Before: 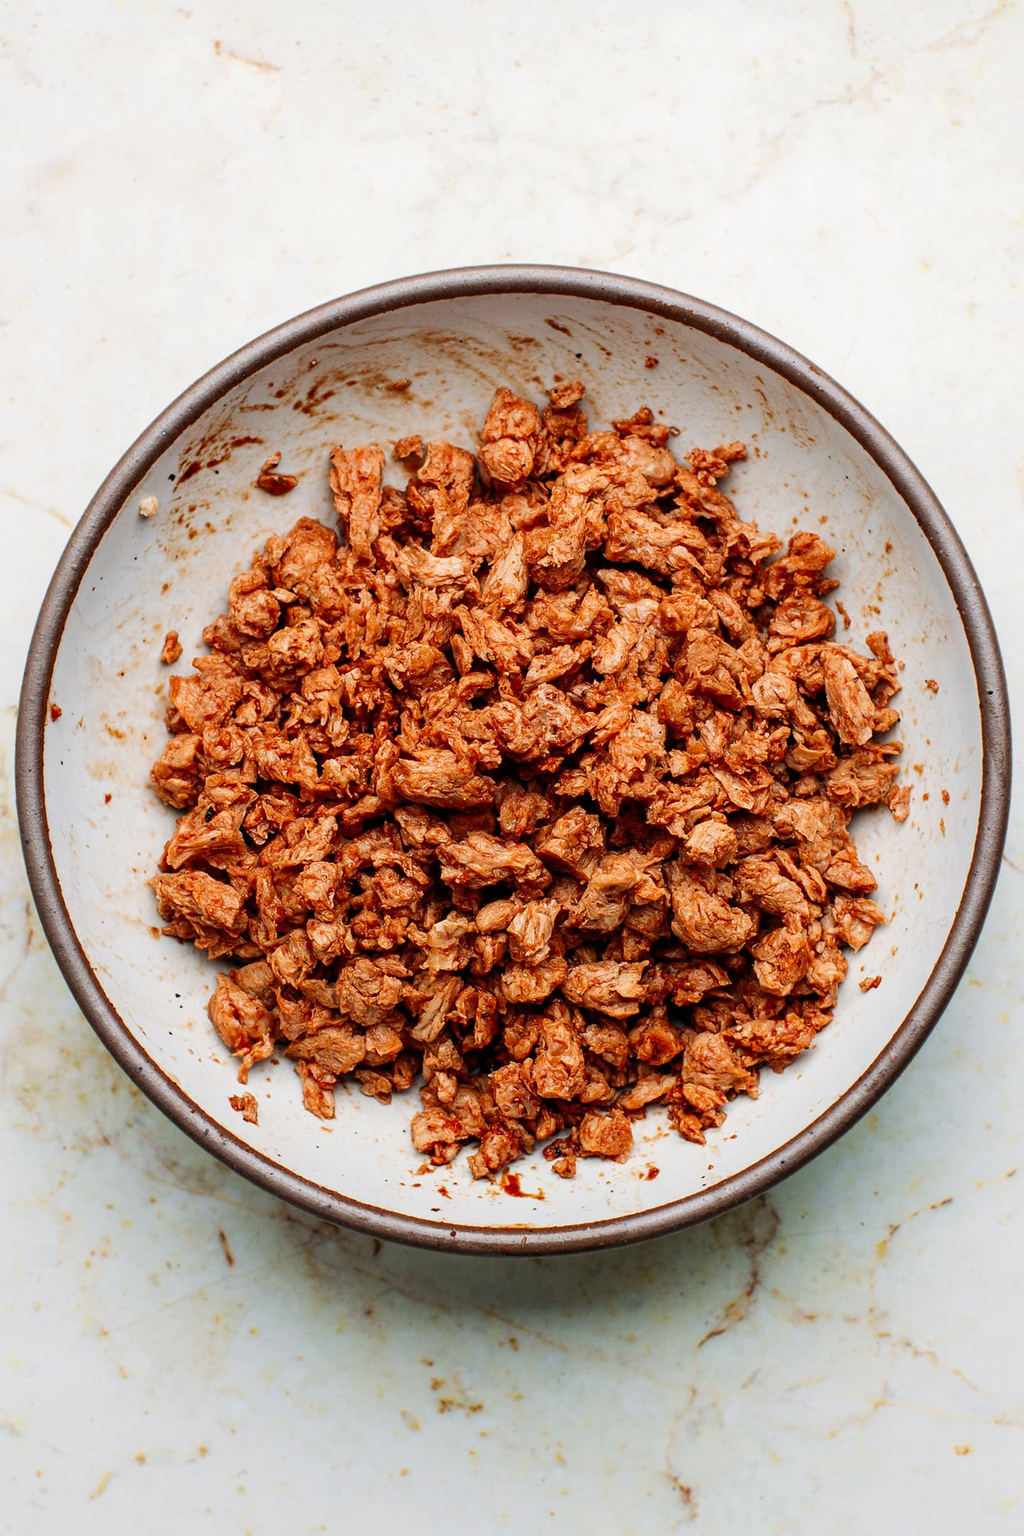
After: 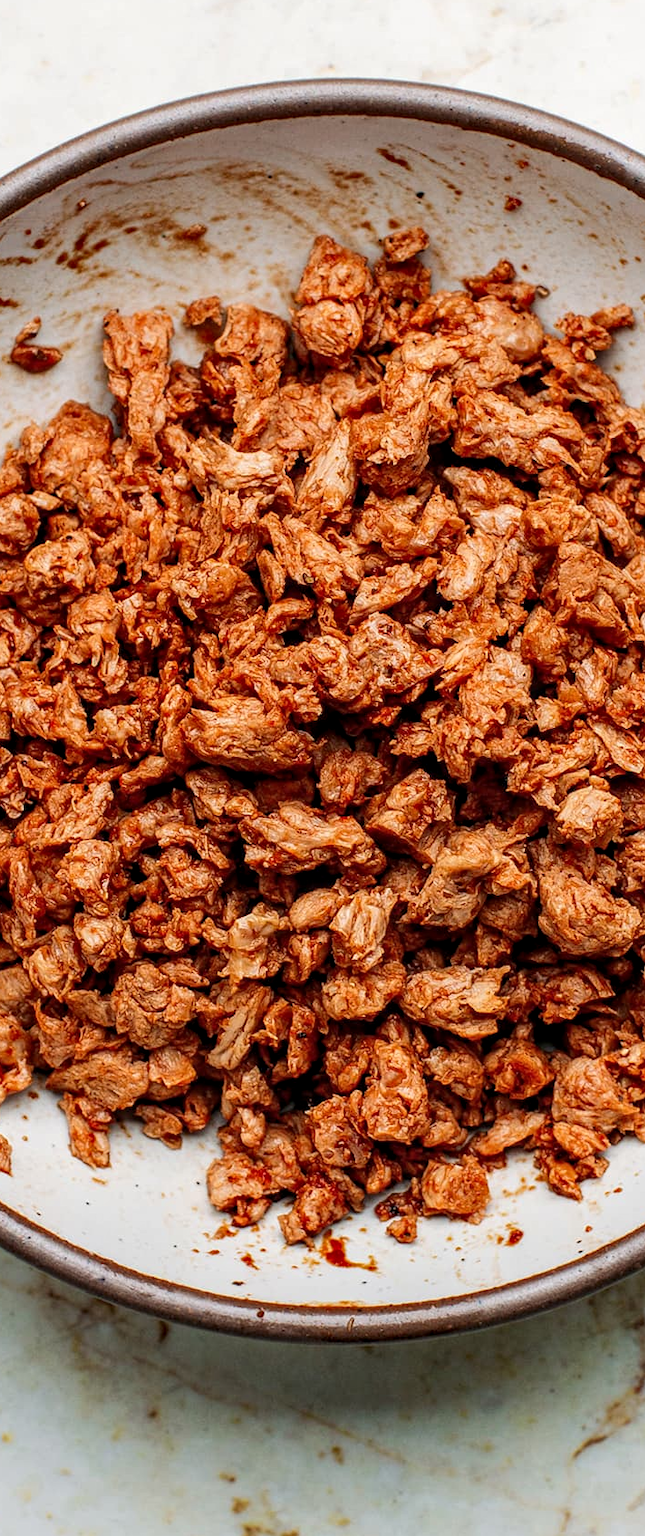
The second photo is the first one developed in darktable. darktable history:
local contrast: on, module defaults
crop and rotate: angle 0.02°, left 24.353%, top 13.219%, right 26.156%, bottom 8.224%
